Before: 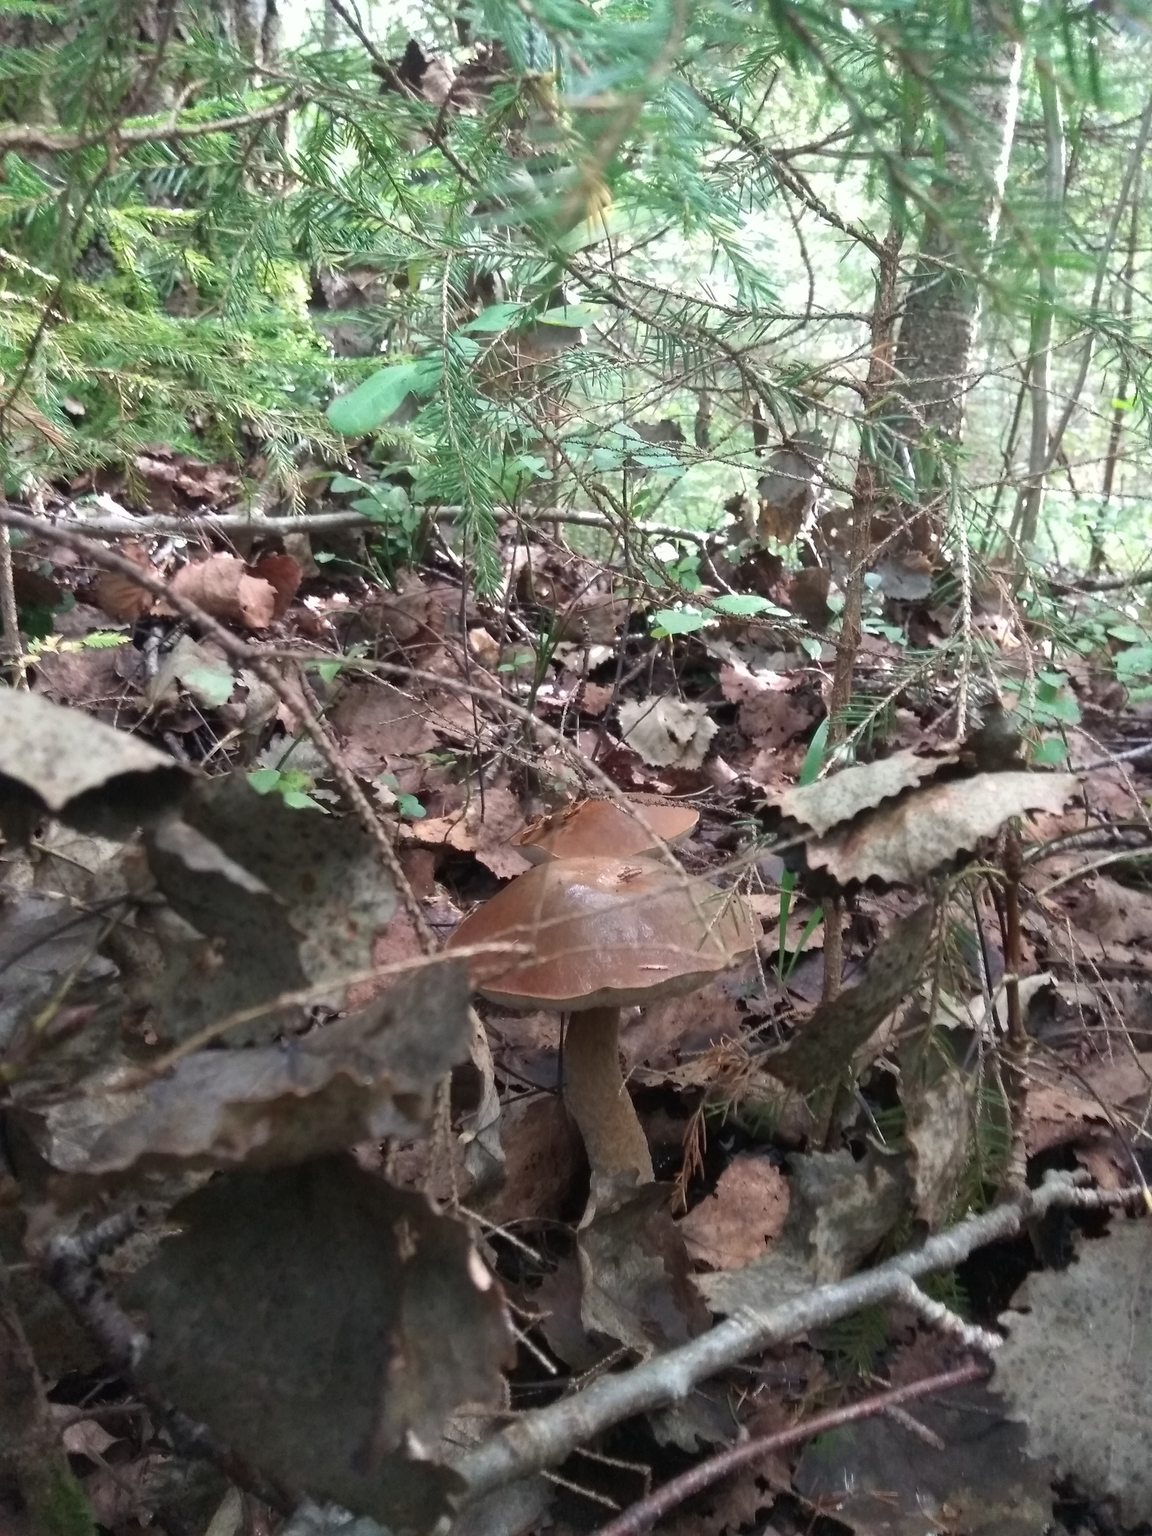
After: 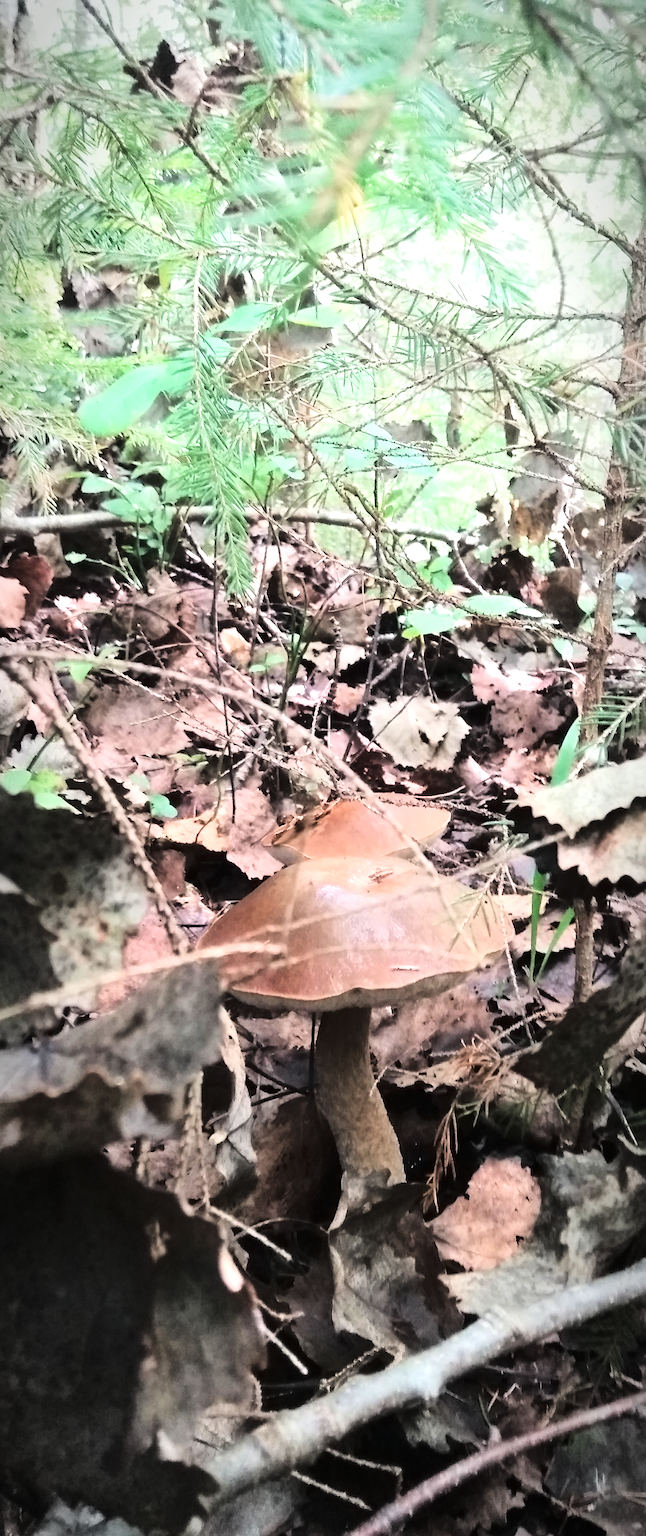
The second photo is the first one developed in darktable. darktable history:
exposure: black level correction 0, exposure 0.7 EV, compensate exposure bias true, compensate highlight preservation false
crop: left 21.674%, right 22.086%
tone curve: curves: ch0 [(0, 0) (0.179, 0.073) (0.265, 0.147) (0.463, 0.553) (0.51, 0.635) (0.716, 0.863) (1, 0.997)], color space Lab, linked channels, preserve colors none
vignetting: automatic ratio true
